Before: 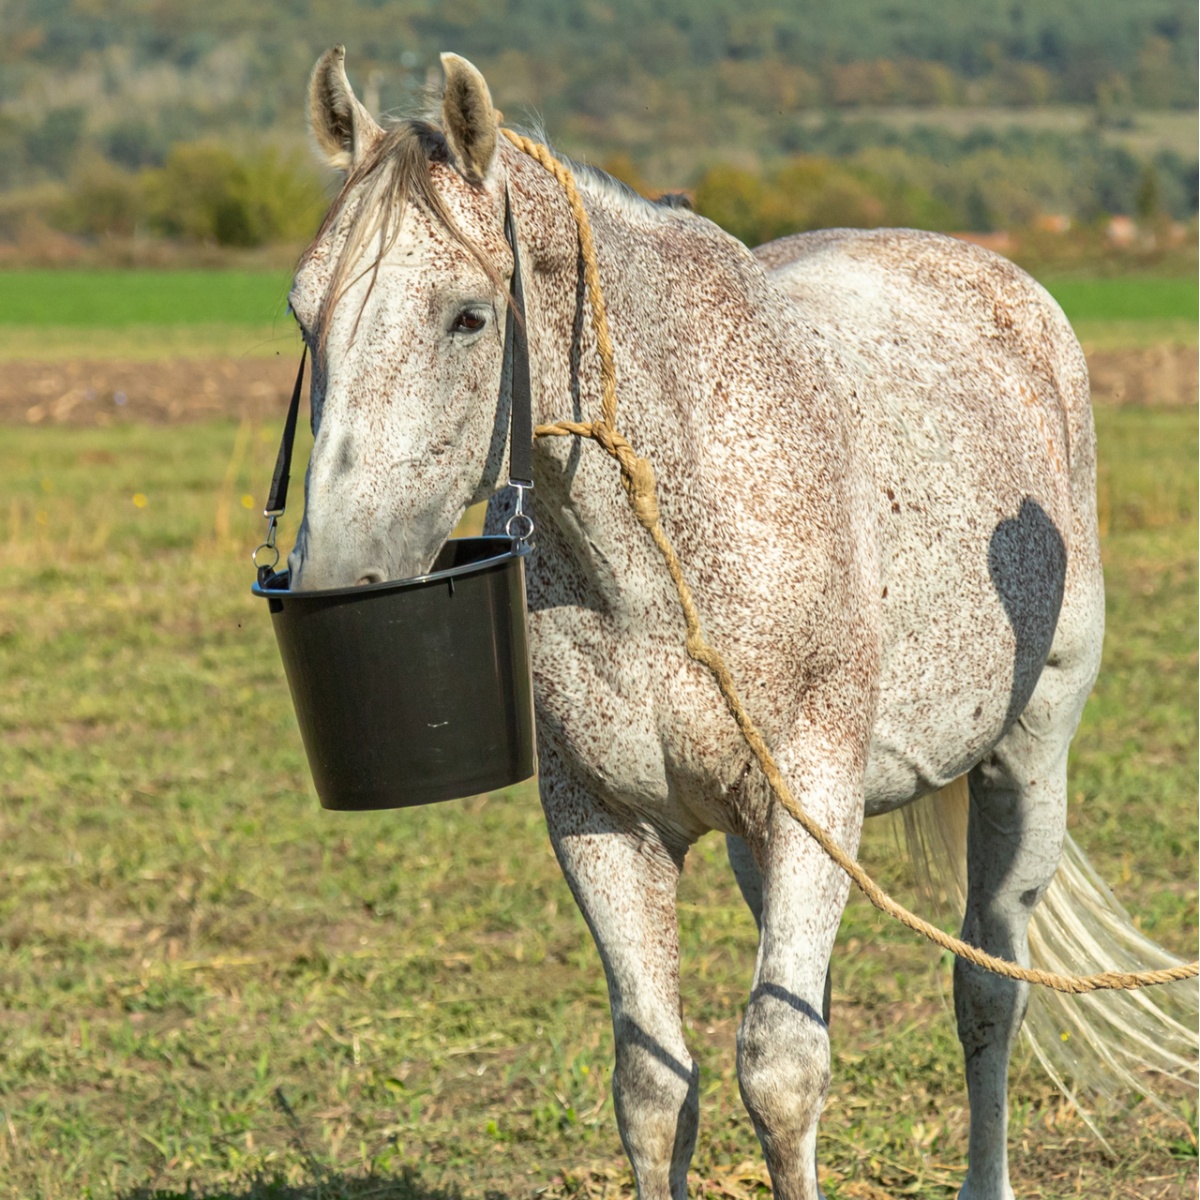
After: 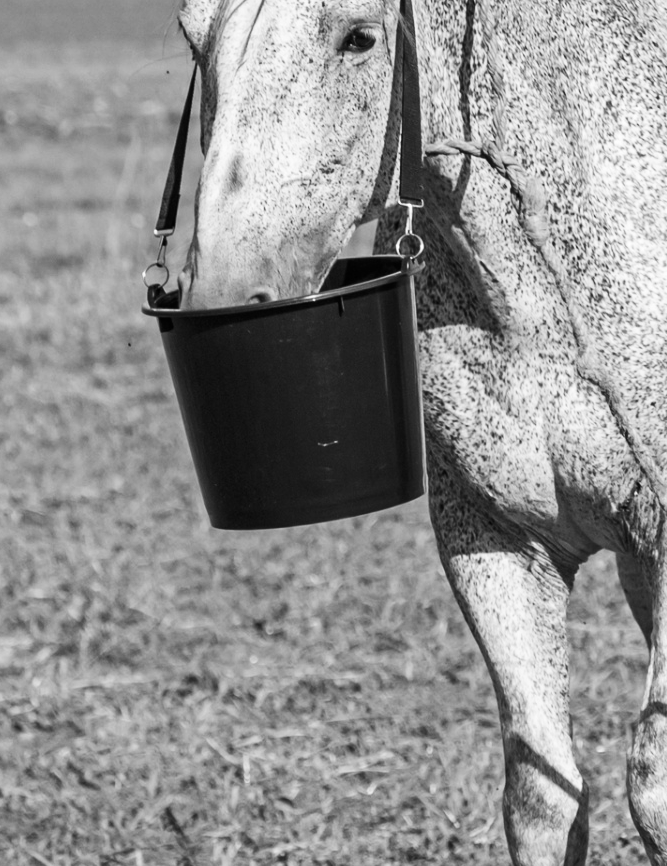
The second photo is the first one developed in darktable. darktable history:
contrast brightness saturation: contrast 0.248, saturation -0.314
crop: left 9.241%, top 23.481%, right 35.141%, bottom 4.323%
color zones: curves: ch0 [(0, 0.613) (0.01, 0.613) (0.245, 0.448) (0.498, 0.529) (0.642, 0.665) (0.879, 0.777) (0.99, 0.613)]; ch1 [(0, 0) (0.143, 0) (0.286, 0) (0.429, 0) (0.571, 0) (0.714, 0) (0.857, 0)], mix 32.54%
